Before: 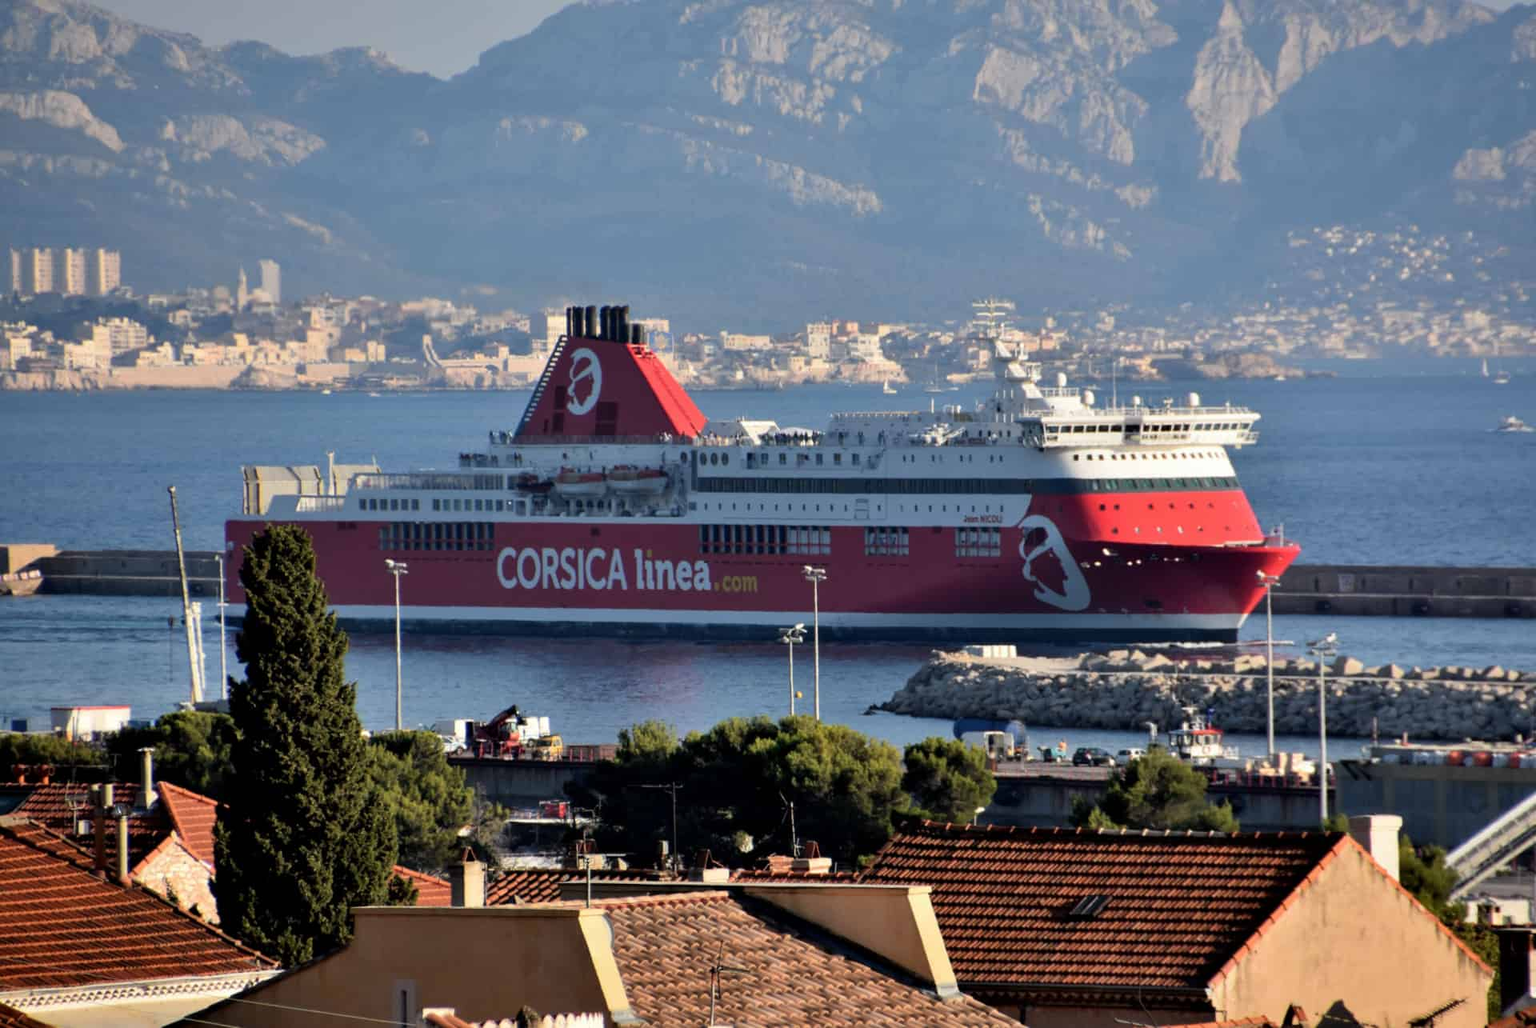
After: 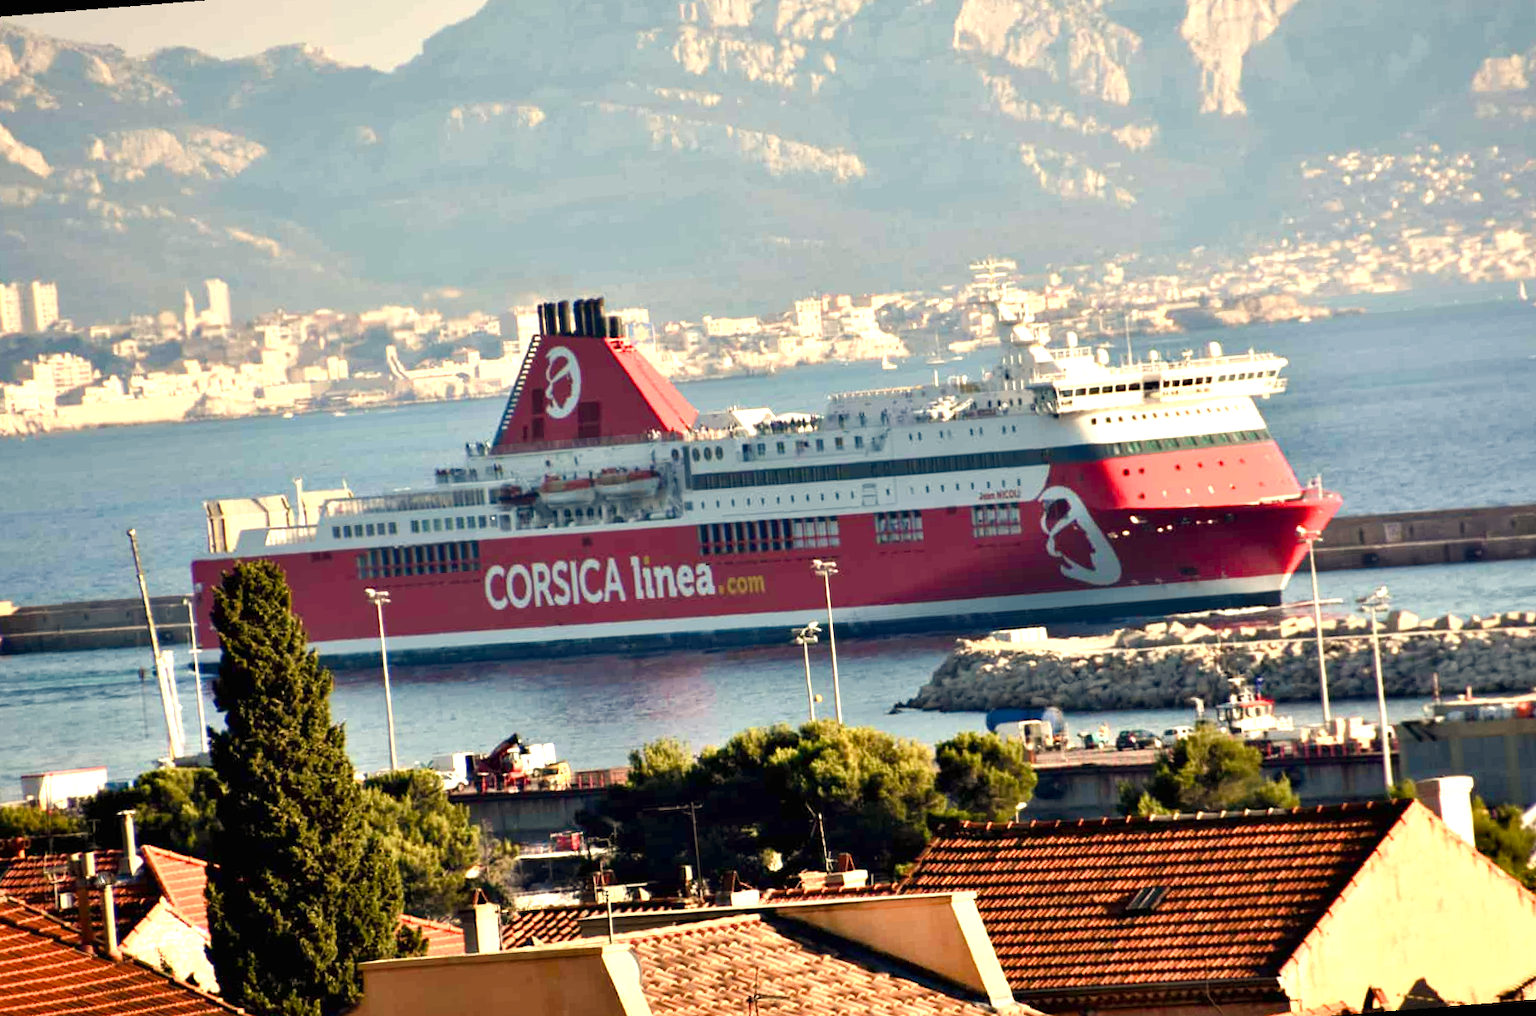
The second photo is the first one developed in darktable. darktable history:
white balance: red 1.123, blue 0.83
exposure: black level correction 0, exposure 0.9 EV, compensate highlight preservation false
rotate and perspective: rotation -4.57°, crop left 0.054, crop right 0.944, crop top 0.087, crop bottom 0.914
color balance rgb: linear chroma grading › shadows 32%, linear chroma grading › global chroma -2%, linear chroma grading › mid-tones 4%, perceptual saturation grading › global saturation -2%, perceptual saturation grading › highlights -8%, perceptual saturation grading › mid-tones 8%, perceptual saturation grading › shadows 4%, perceptual brilliance grading › highlights 8%, perceptual brilliance grading › mid-tones 4%, perceptual brilliance grading › shadows 2%, global vibrance 16%, saturation formula JzAzBz (2021)
